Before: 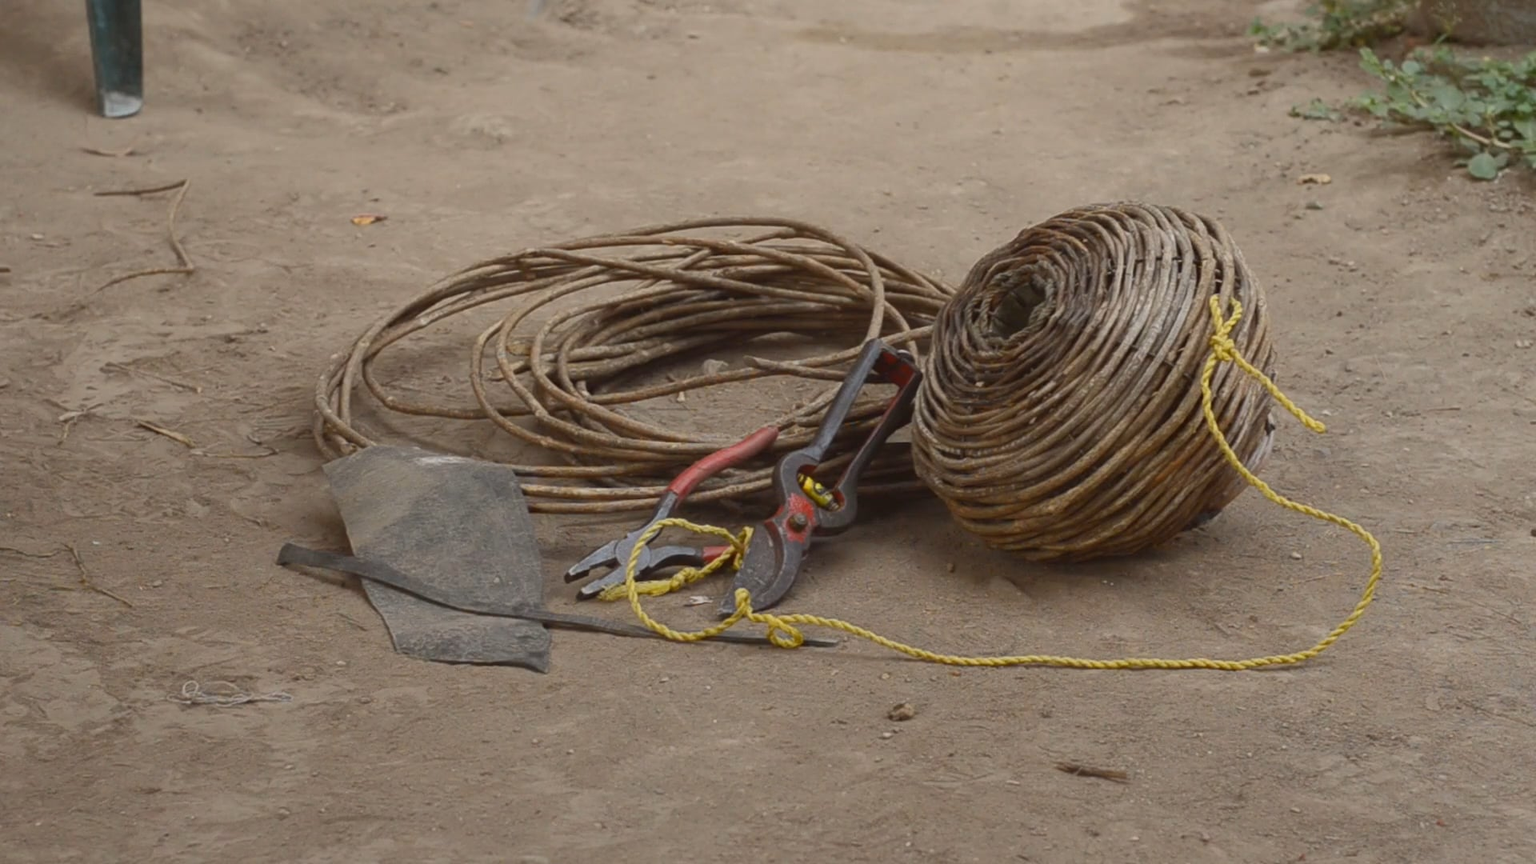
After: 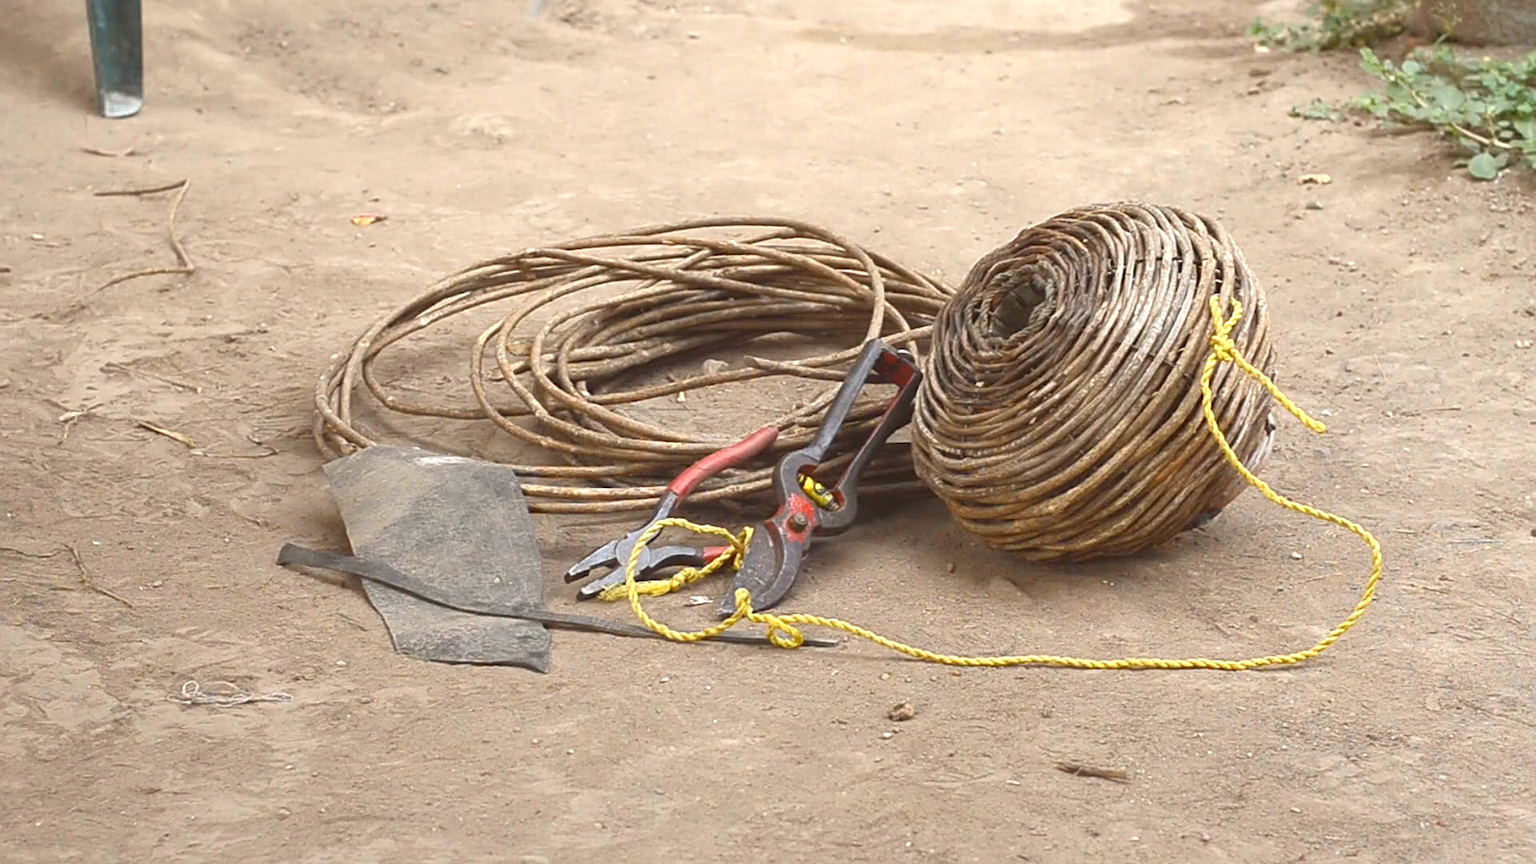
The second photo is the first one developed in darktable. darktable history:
base curve: preserve colors none
sharpen: on, module defaults
exposure: black level correction 0, exposure 1.19 EV, compensate highlight preservation false
